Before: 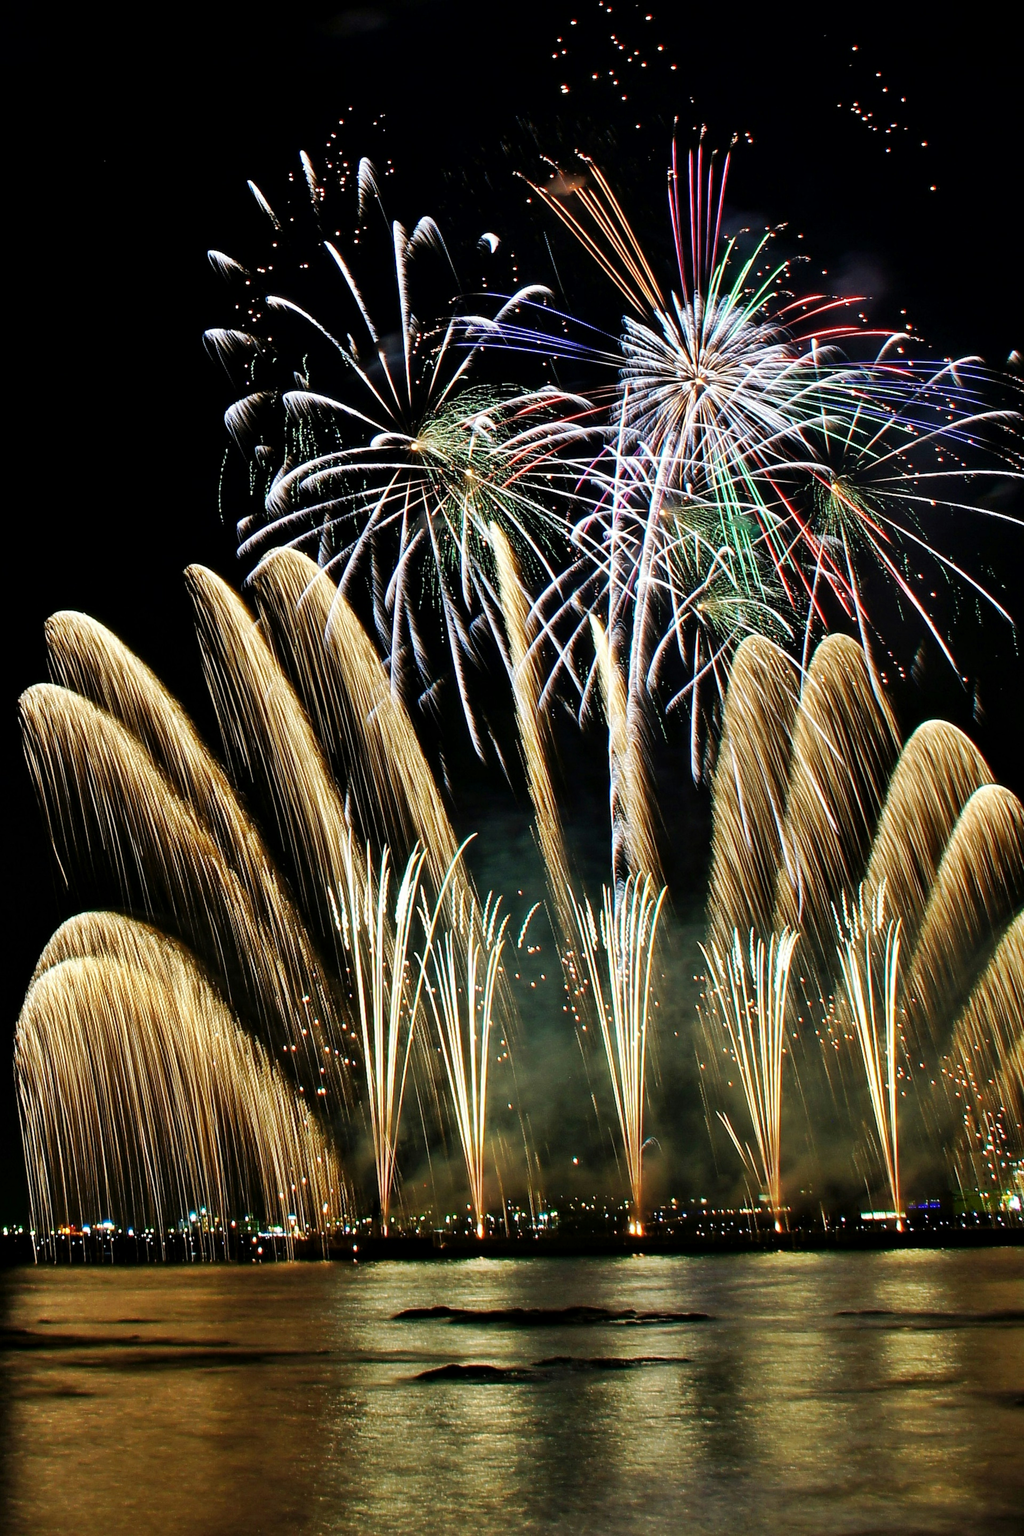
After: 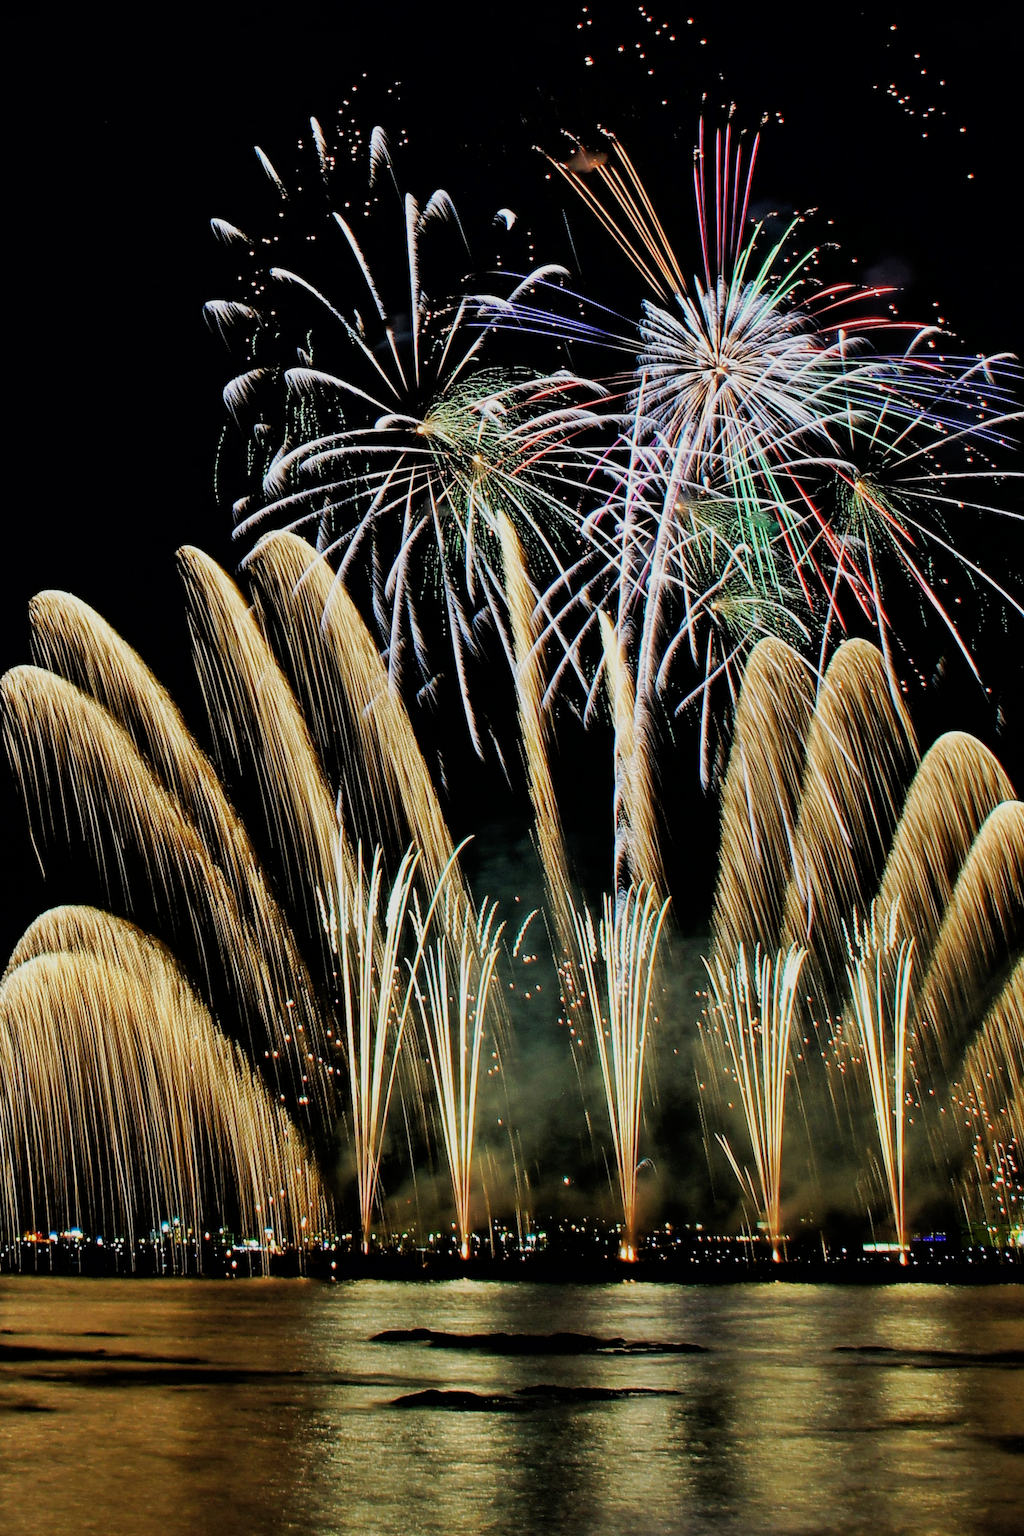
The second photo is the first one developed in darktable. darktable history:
filmic rgb: black relative exposure -7.94 EV, white relative exposure 4.17 EV, threshold 5.94 EV, hardness 4.05, latitude 51.48%, contrast 1.012, shadows ↔ highlights balance 5.44%, color science v6 (2022), enable highlight reconstruction true
crop and rotate: angle -1.73°
exposure: compensate highlight preservation false
